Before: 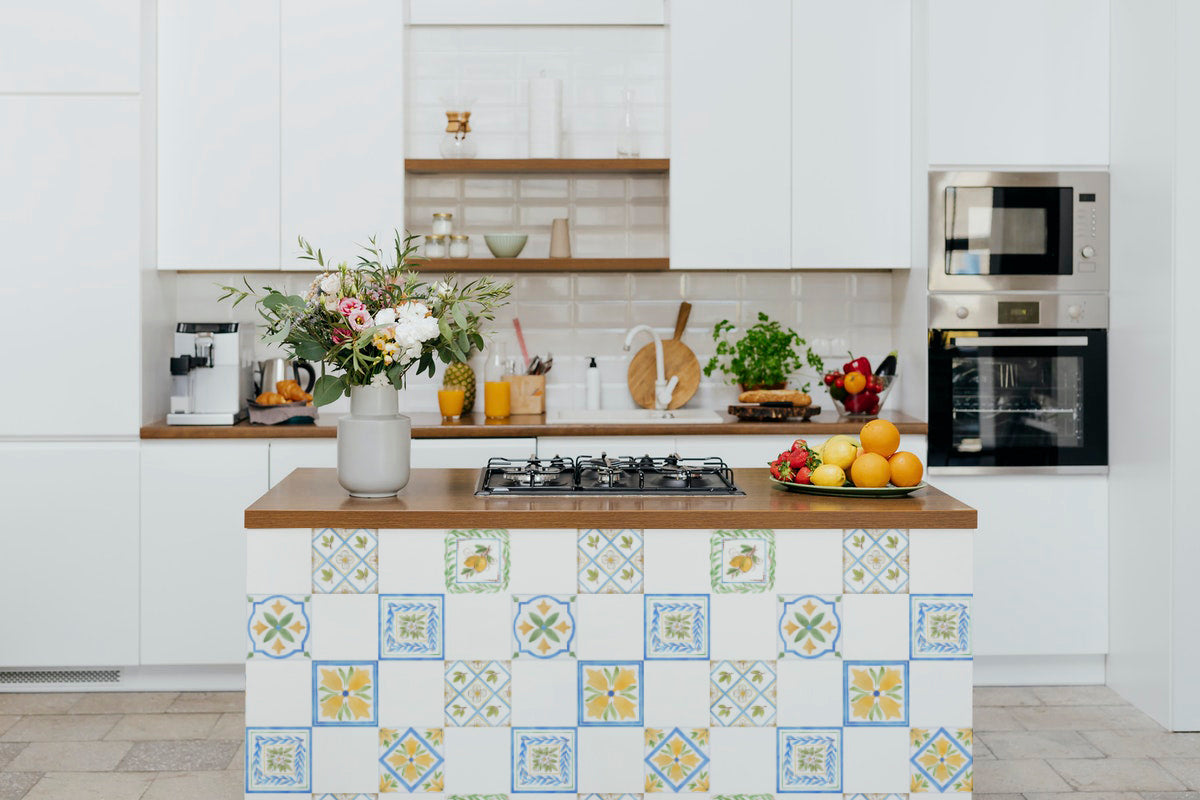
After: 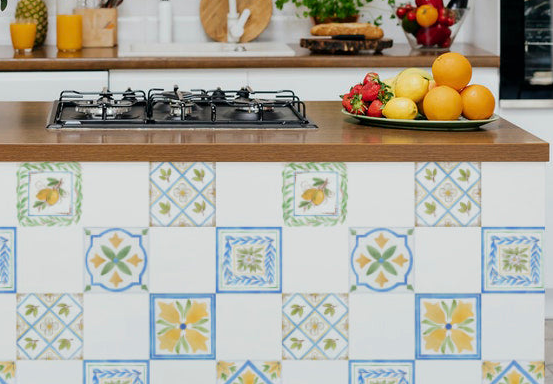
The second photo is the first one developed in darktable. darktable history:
crop: left 35.713%, top 45.967%, right 18.151%, bottom 5.953%
